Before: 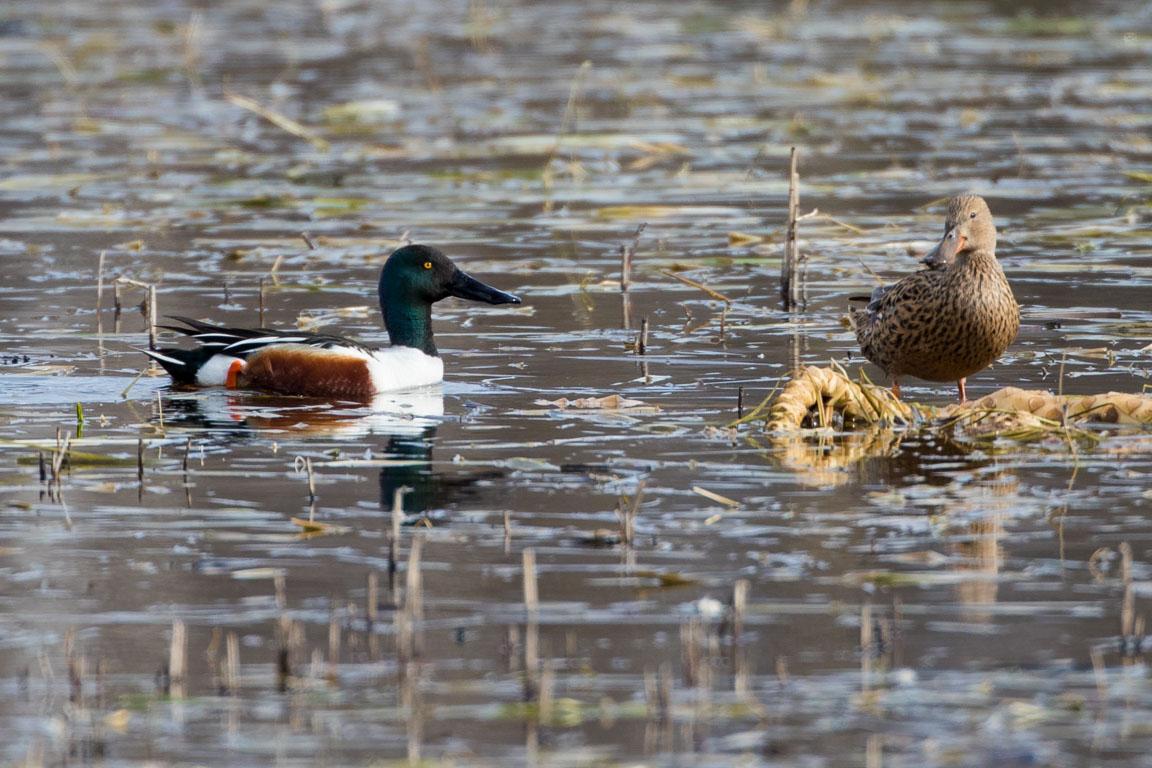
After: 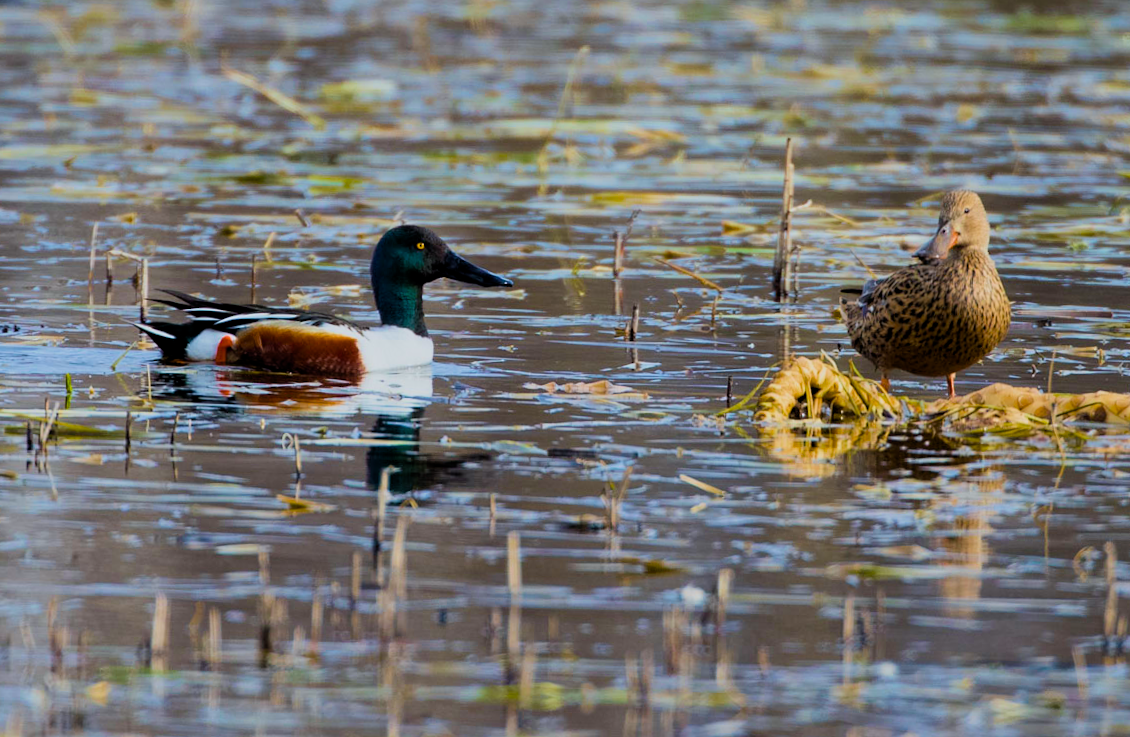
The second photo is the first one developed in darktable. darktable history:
filmic rgb: black relative exposure -8.79 EV, white relative exposure 4.98 EV, threshold 3 EV, target black luminance 0%, hardness 3.77, latitude 66.33%, contrast 0.822, shadows ↔ highlights balance 20%, color science v5 (2021), contrast in shadows safe, contrast in highlights safe, enable highlight reconstruction true
sharpen: radius 5.325, amount 0.312, threshold 26.433
velvia: on, module defaults
white balance: red 0.982, blue 1.018
color balance rgb: linear chroma grading › global chroma 9%, perceptual saturation grading › global saturation 36%, perceptual brilliance grading › global brilliance 15%, perceptual brilliance grading › shadows -35%, global vibrance 15%
rotate and perspective: rotation 1.57°, crop left 0.018, crop right 0.982, crop top 0.039, crop bottom 0.961
